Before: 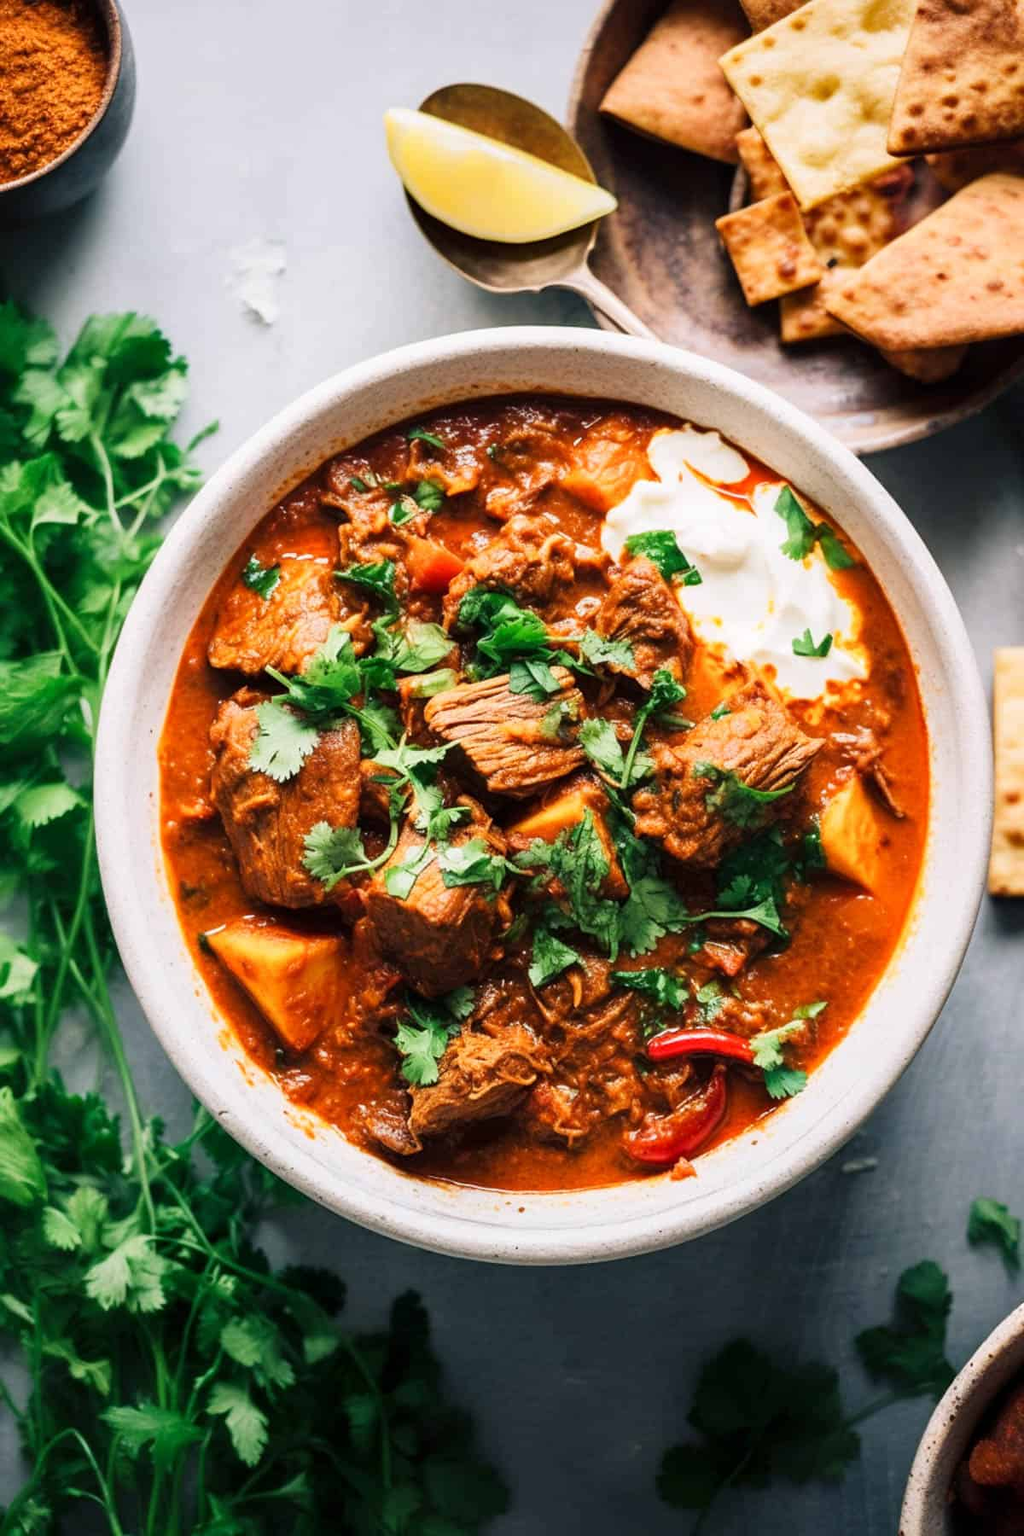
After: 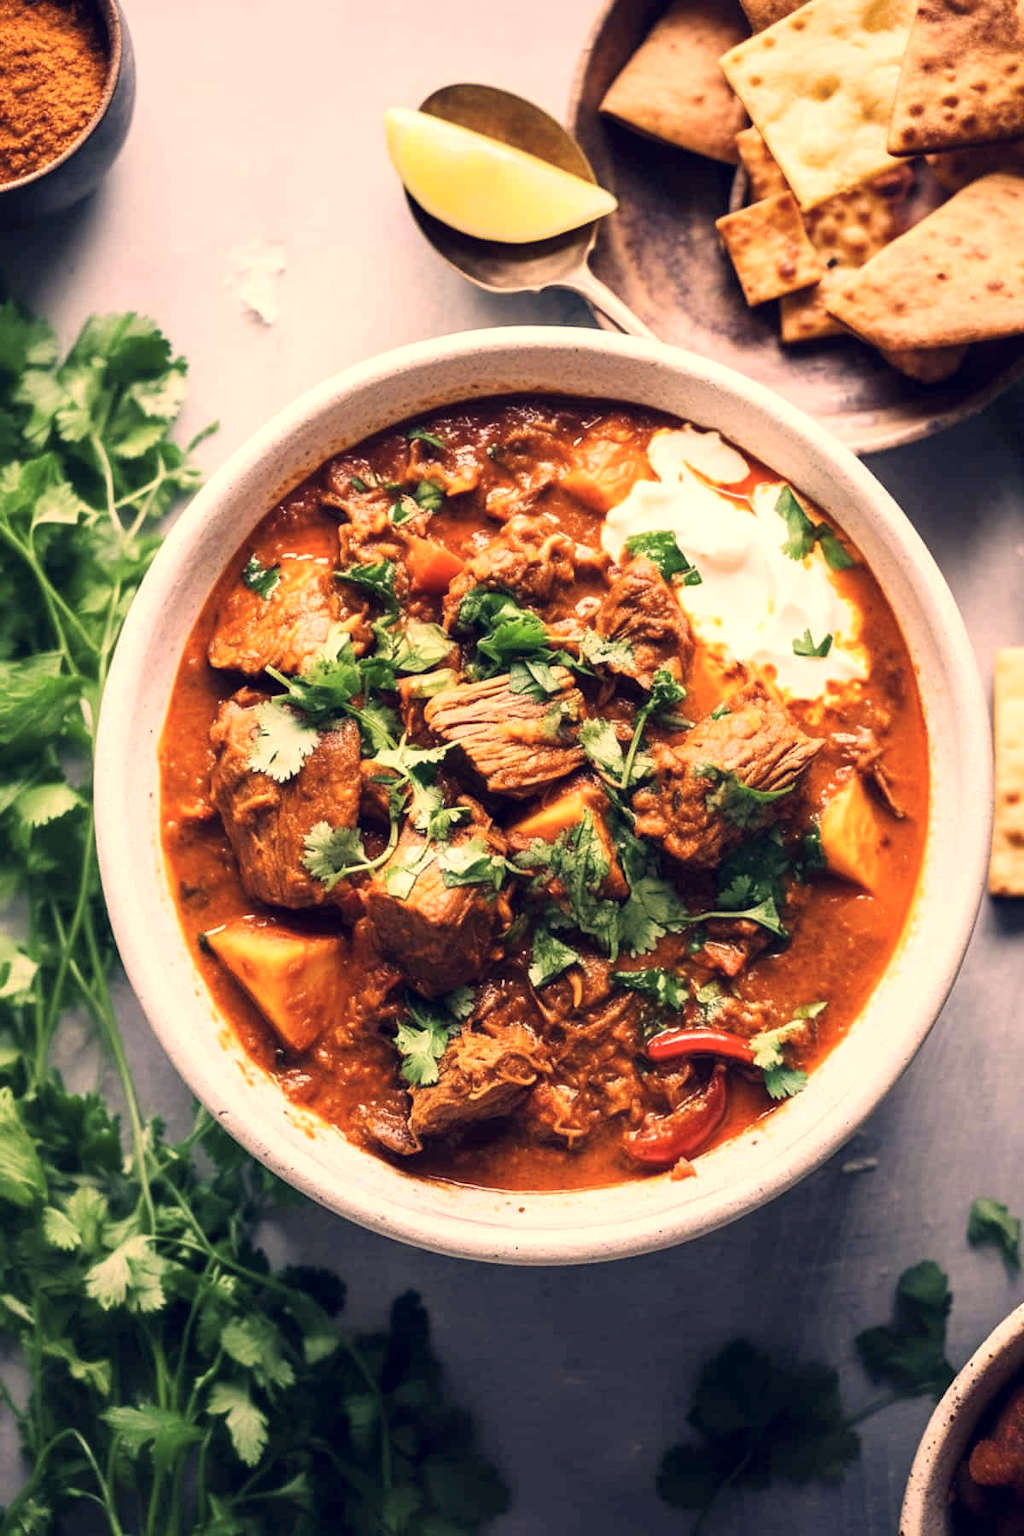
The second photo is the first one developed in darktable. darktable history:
exposure: exposure 0.3 EV, compensate highlight preservation false
color correction: highlights a* 19.59, highlights b* 27.49, shadows a* 3.46, shadows b* -17.28, saturation 0.73
